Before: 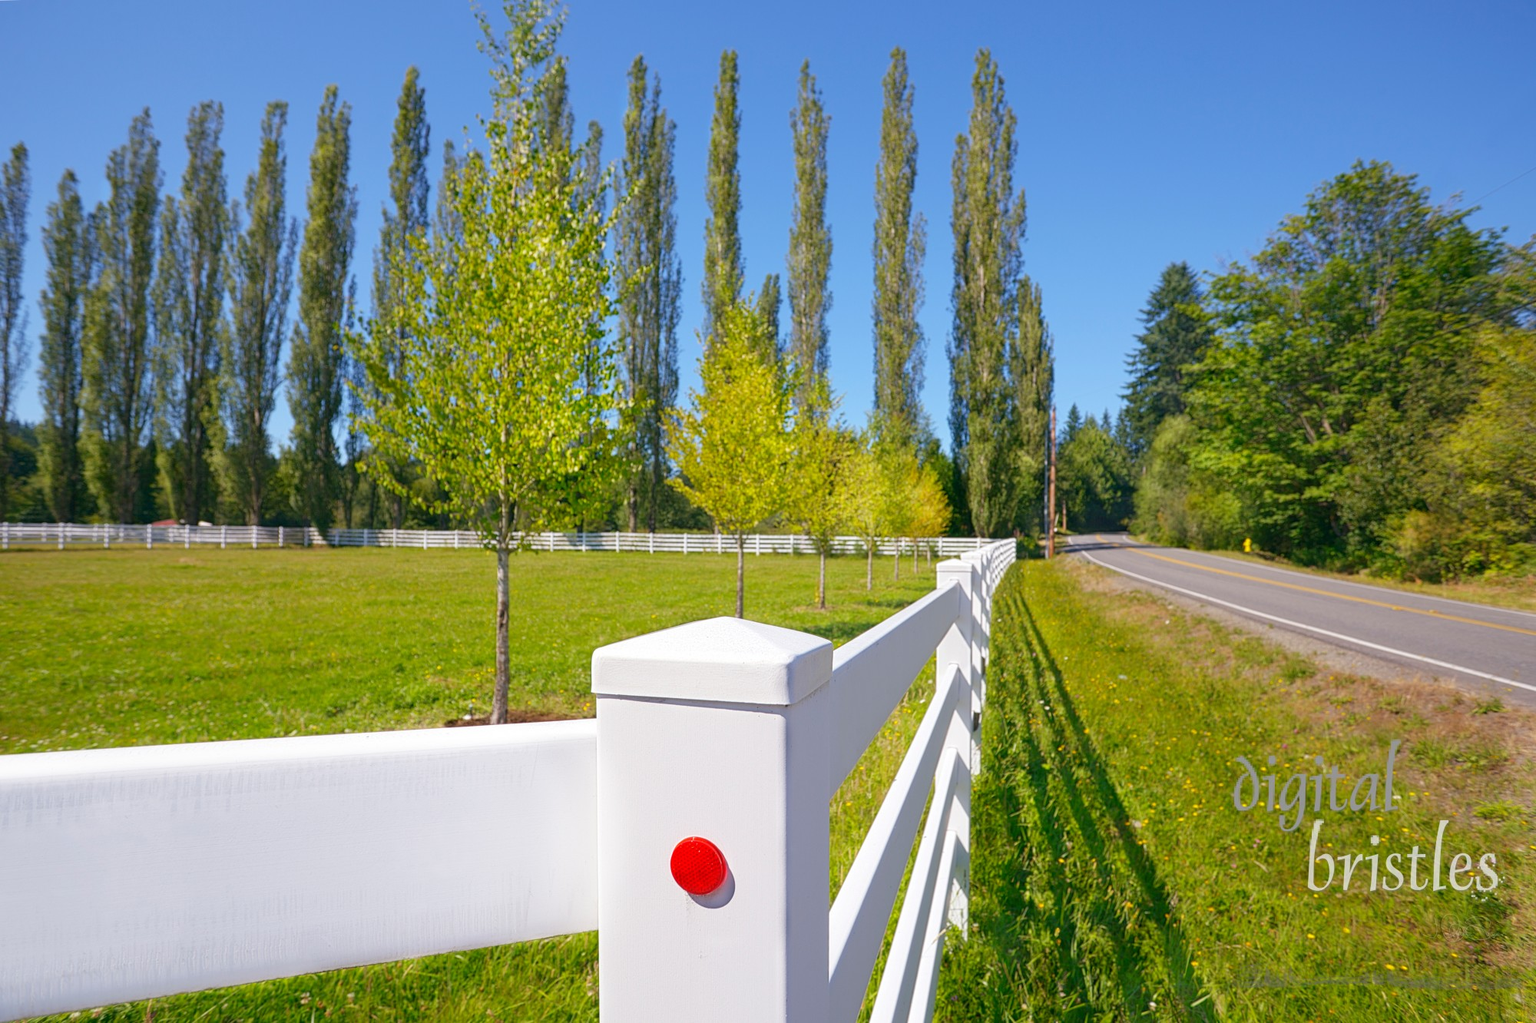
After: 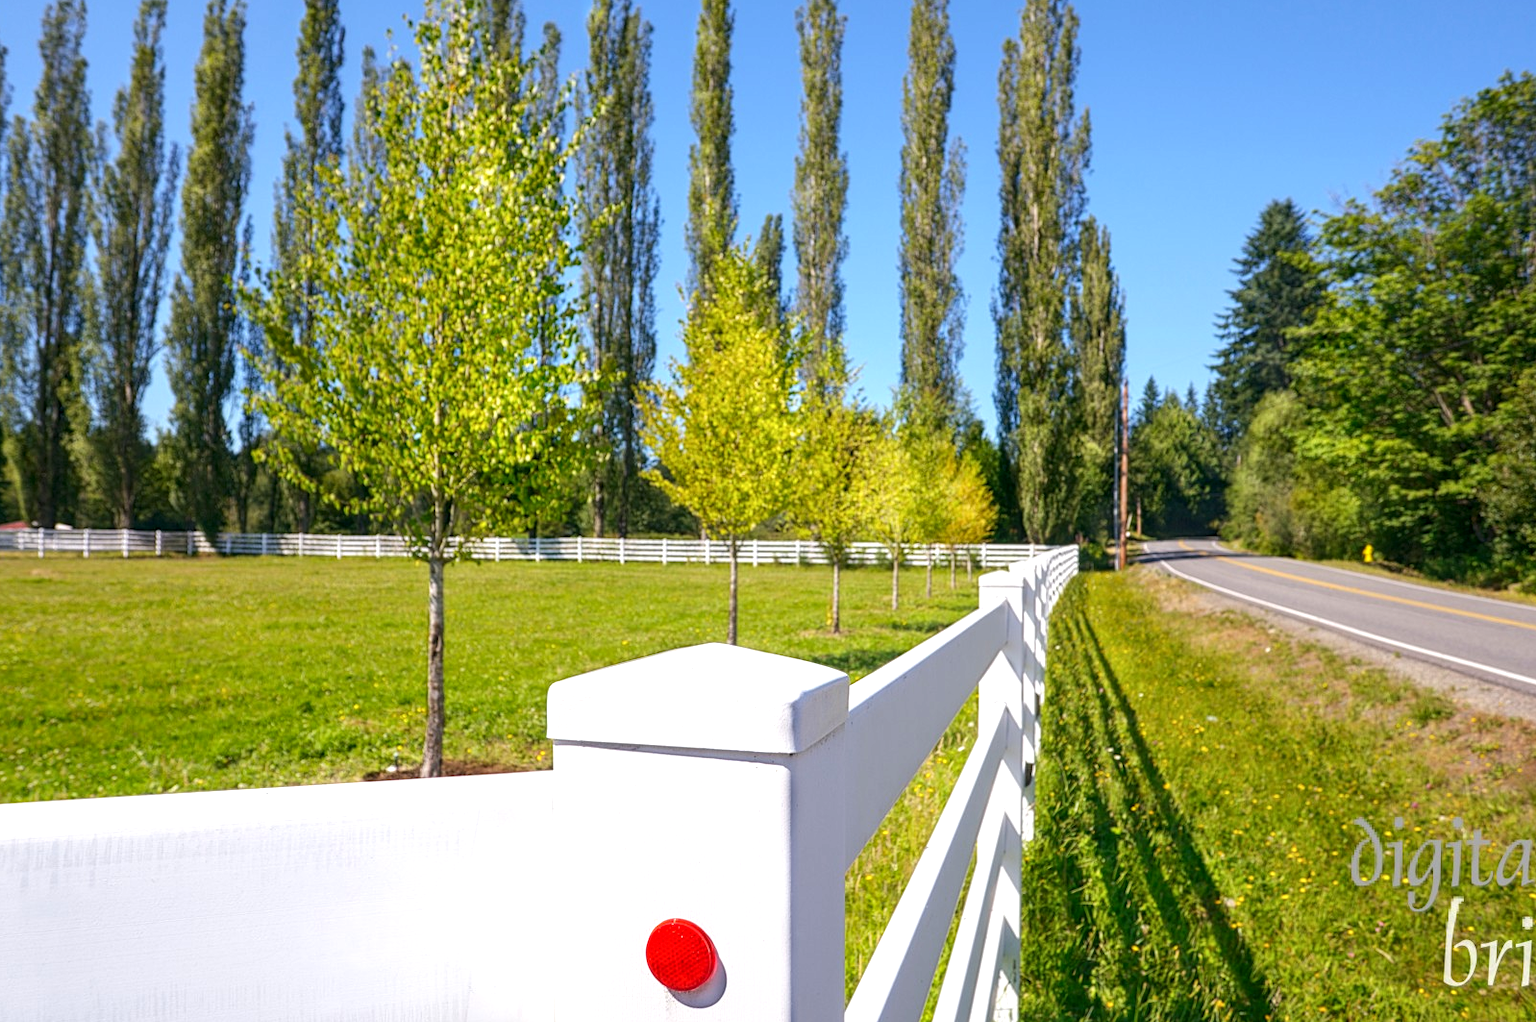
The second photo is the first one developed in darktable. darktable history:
tone equalizer: -8 EV -0.417 EV, -7 EV -0.389 EV, -6 EV -0.333 EV, -5 EV -0.222 EV, -3 EV 0.222 EV, -2 EV 0.333 EV, -1 EV 0.389 EV, +0 EV 0.417 EV, edges refinement/feathering 500, mask exposure compensation -1.57 EV, preserve details no
local contrast: on, module defaults
crop and rotate: left 10.071%, top 10.071%, right 10.02%, bottom 10.02%
